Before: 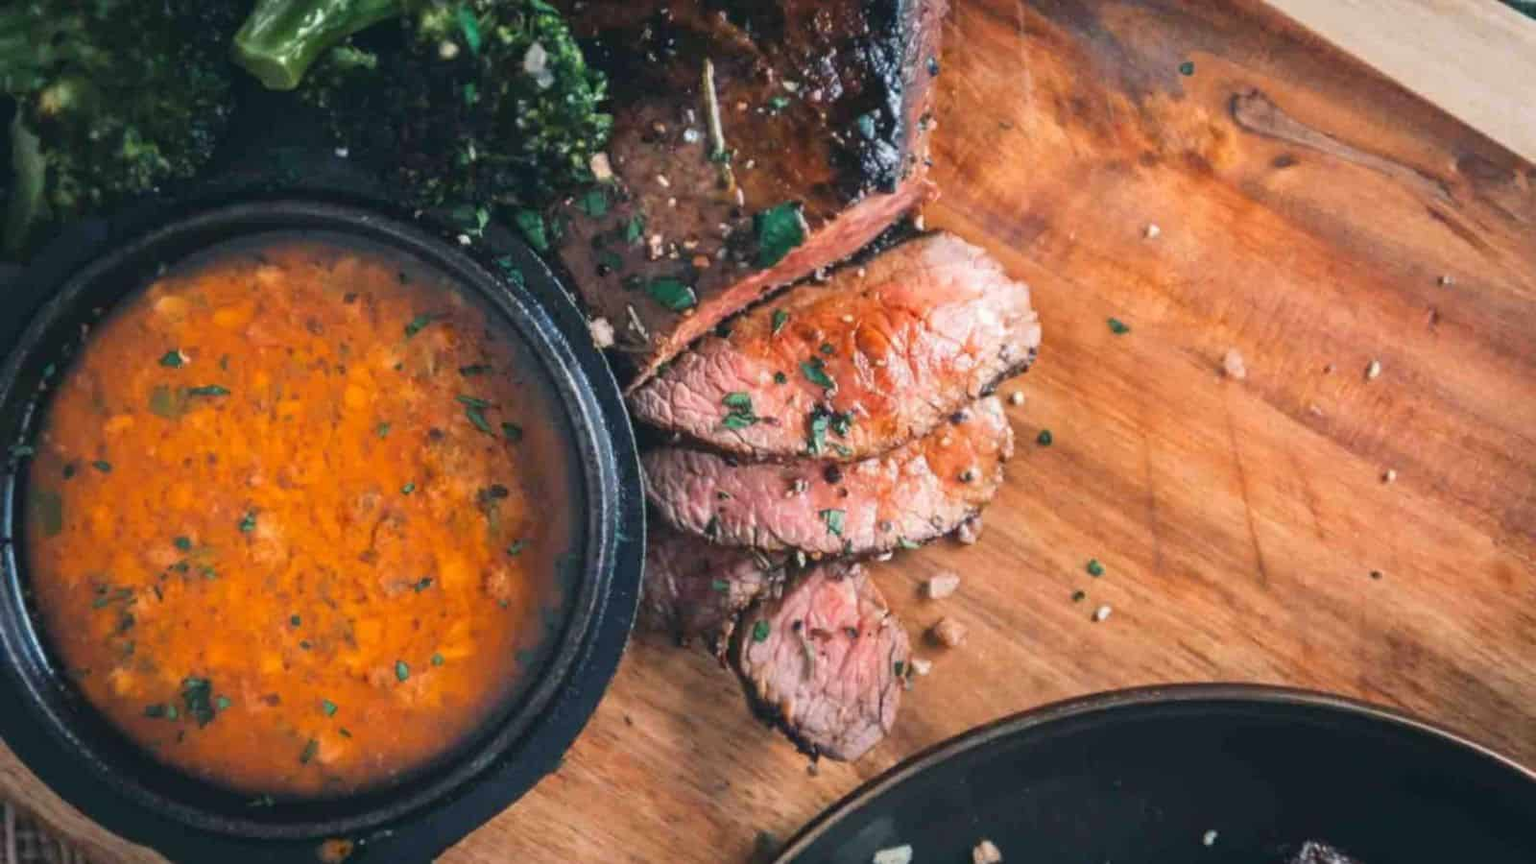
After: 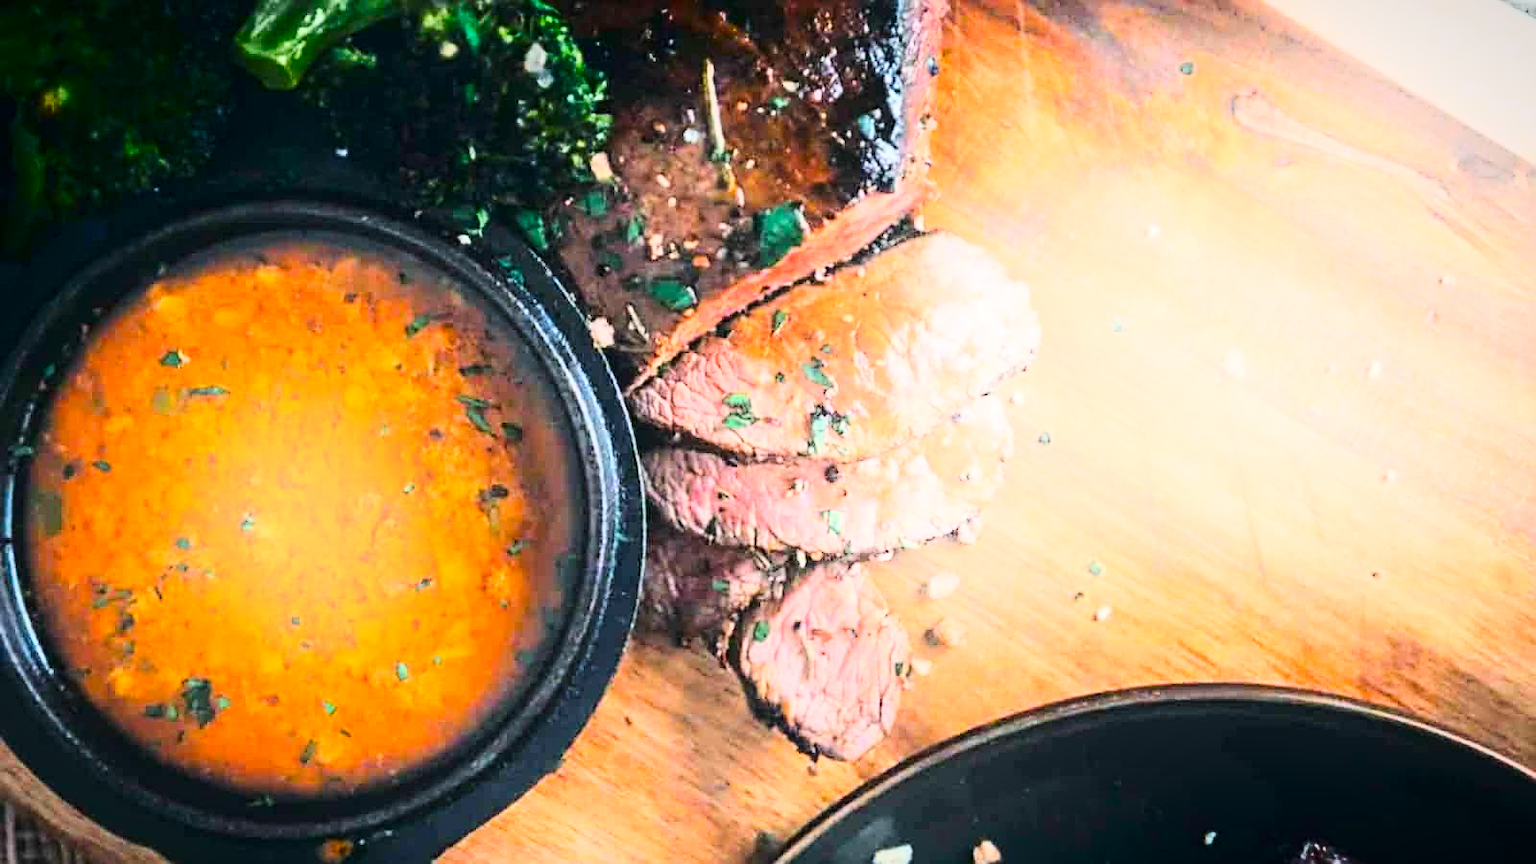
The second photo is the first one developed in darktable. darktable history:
sharpen: on, module defaults
vignetting: fall-off start 97.67%, fall-off radius 99.72%, brightness -0.798, width/height ratio 1.366, unbound false
color balance rgb: shadows lift › chroma 0.717%, shadows lift › hue 114.19°, perceptual saturation grading › global saturation 31.237%
base curve: curves: ch0 [(0, 0) (0, 0.001) (0.001, 0.001) (0.004, 0.002) (0.007, 0.004) (0.015, 0.013) (0.033, 0.045) (0.052, 0.096) (0.075, 0.17) (0.099, 0.241) (0.163, 0.42) (0.219, 0.55) (0.259, 0.616) (0.327, 0.722) (0.365, 0.765) (0.522, 0.873) (0.547, 0.881) (0.689, 0.919) (0.826, 0.952) (1, 1)]
tone equalizer: on, module defaults
shadows and highlights: shadows -89.45, highlights 89.72, highlights color adjustment 0.342%, soften with gaussian
